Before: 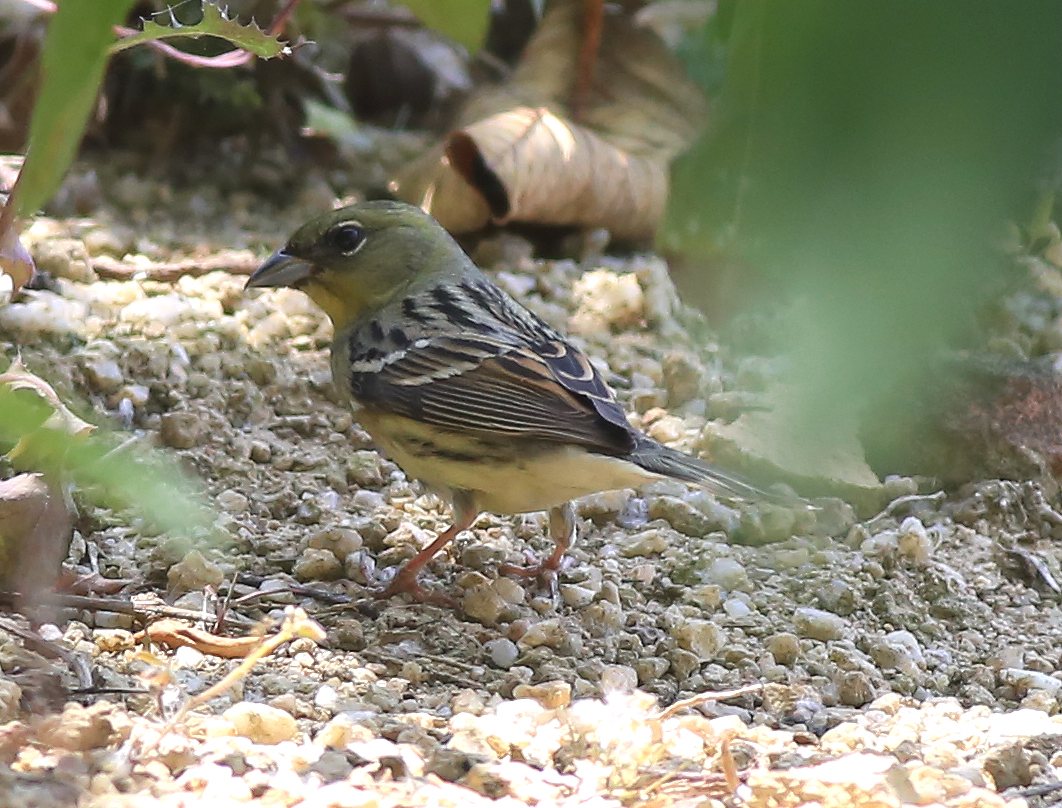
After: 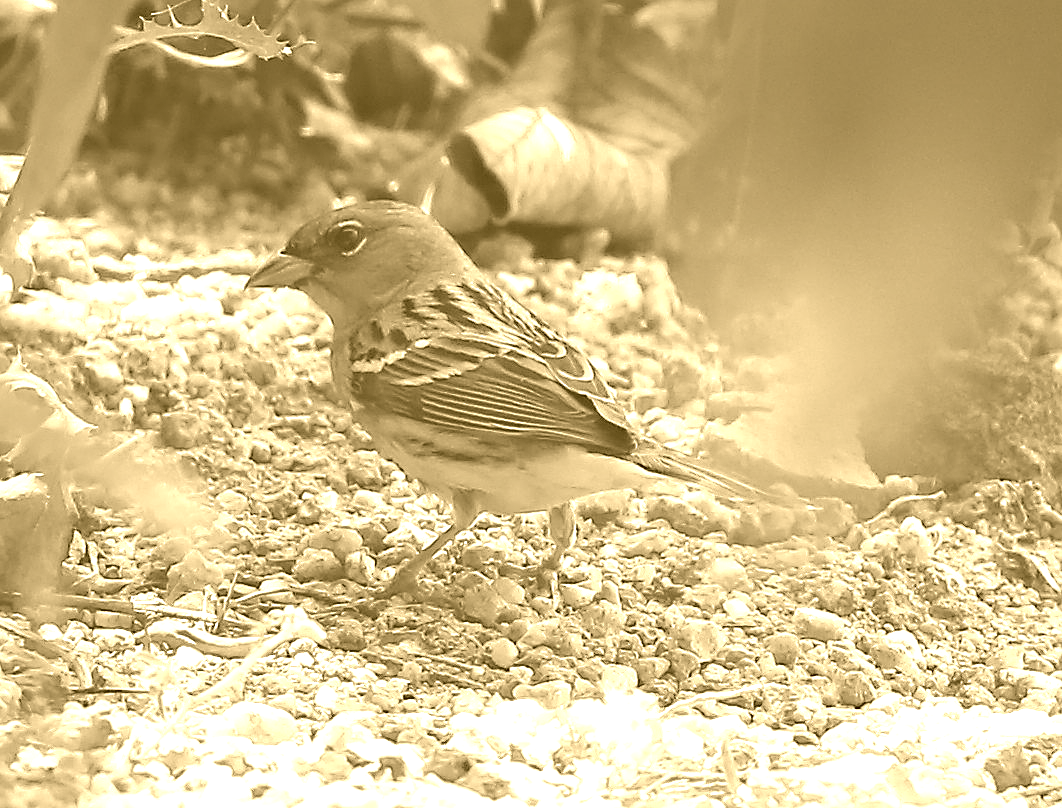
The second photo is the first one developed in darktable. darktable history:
sharpen: on, module defaults
color zones: curves: ch0 [(0, 0.352) (0.143, 0.407) (0.286, 0.386) (0.429, 0.431) (0.571, 0.829) (0.714, 0.853) (0.857, 0.833) (1, 0.352)]; ch1 [(0, 0.604) (0.072, 0.726) (0.096, 0.608) (0.205, 0.007) (0.571, -0.006) (0.839, -0.013) (0.857, -0.012) (1, 0.604)]
haze removal: compatibility mode true, adaptive false
colorize: hue 36°, source mix 100%
